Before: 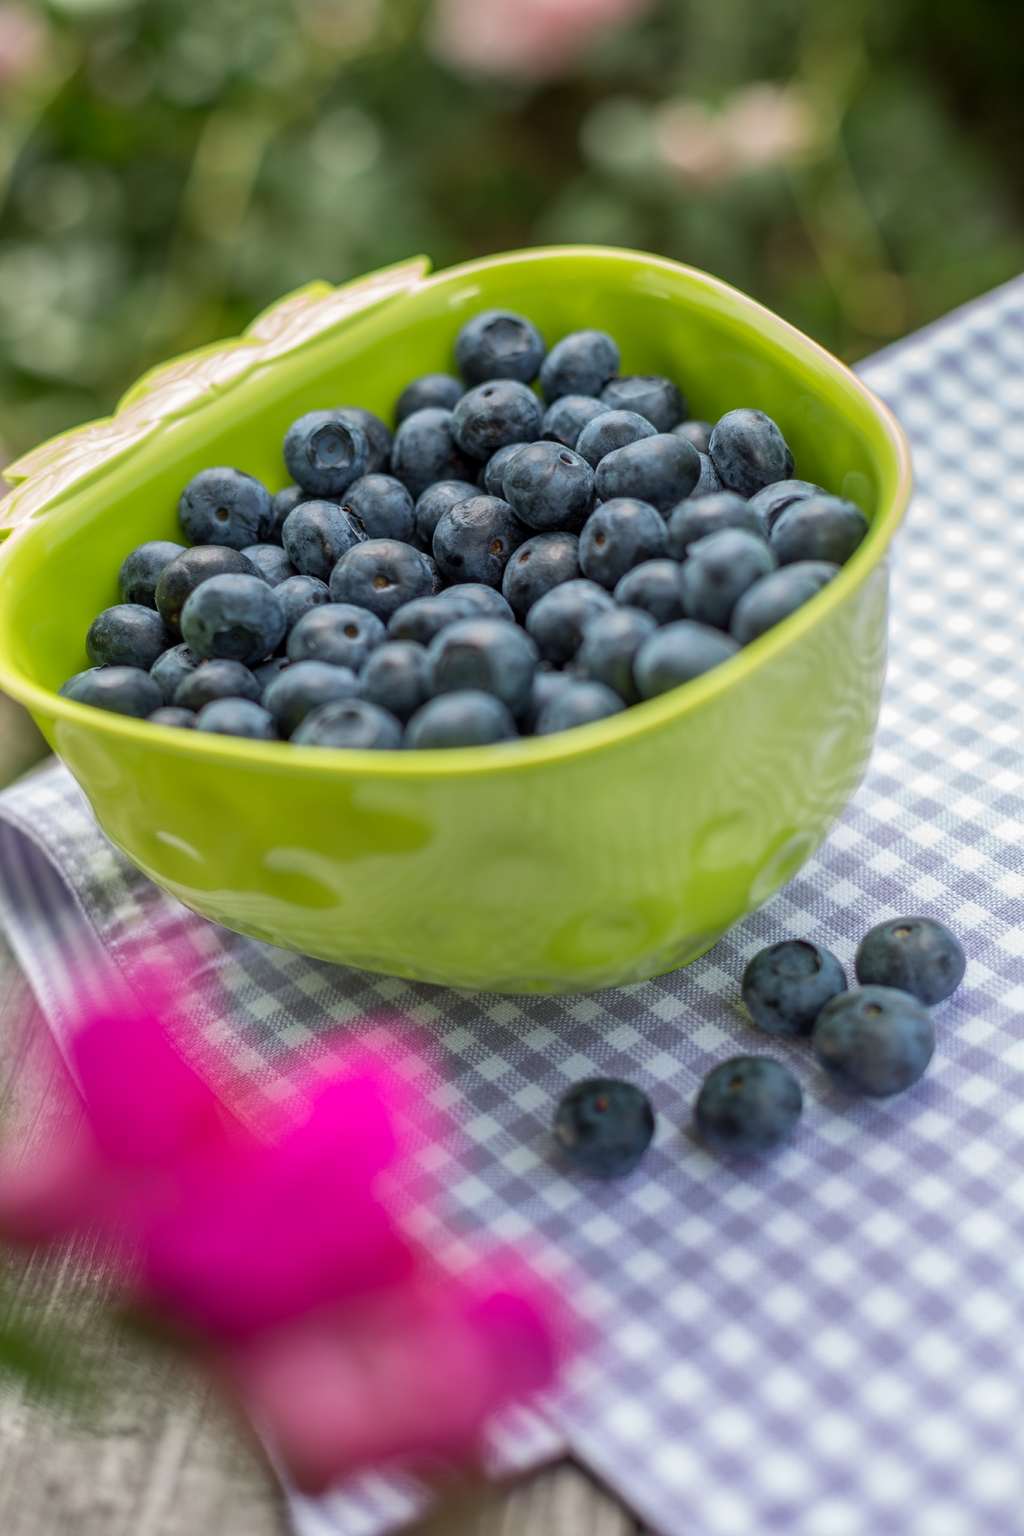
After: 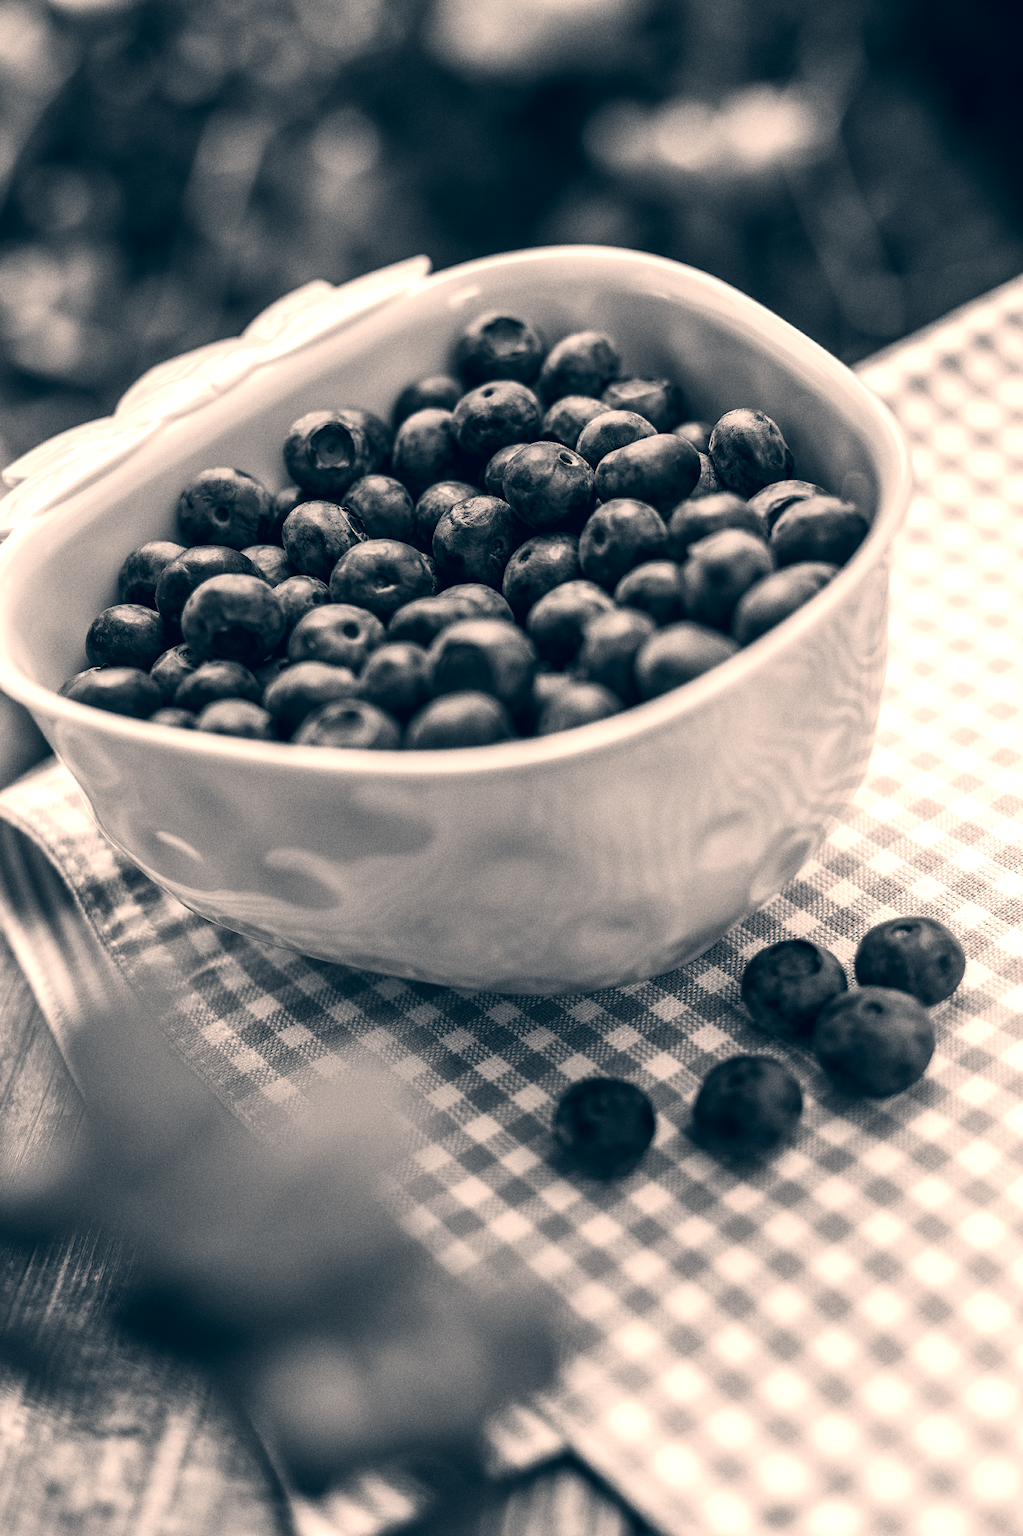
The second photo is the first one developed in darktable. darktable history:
exposure: exposure 0.564 EV, compensate highlight preservation false
grain: on, module defaults
color correction: highlights a* 10.32, highlights b* 14.66, shadows a* -9.59, shadows b* -15.02
base curve: curves: ch0 [(0, 0) (0.666, 0.806) (1, 1)]
color balance: output saturation 120%
contrast brightness saturation: contrast -0.03, brightness -0.59, saturation -1
white balance: red 1.188, blue 1.11
